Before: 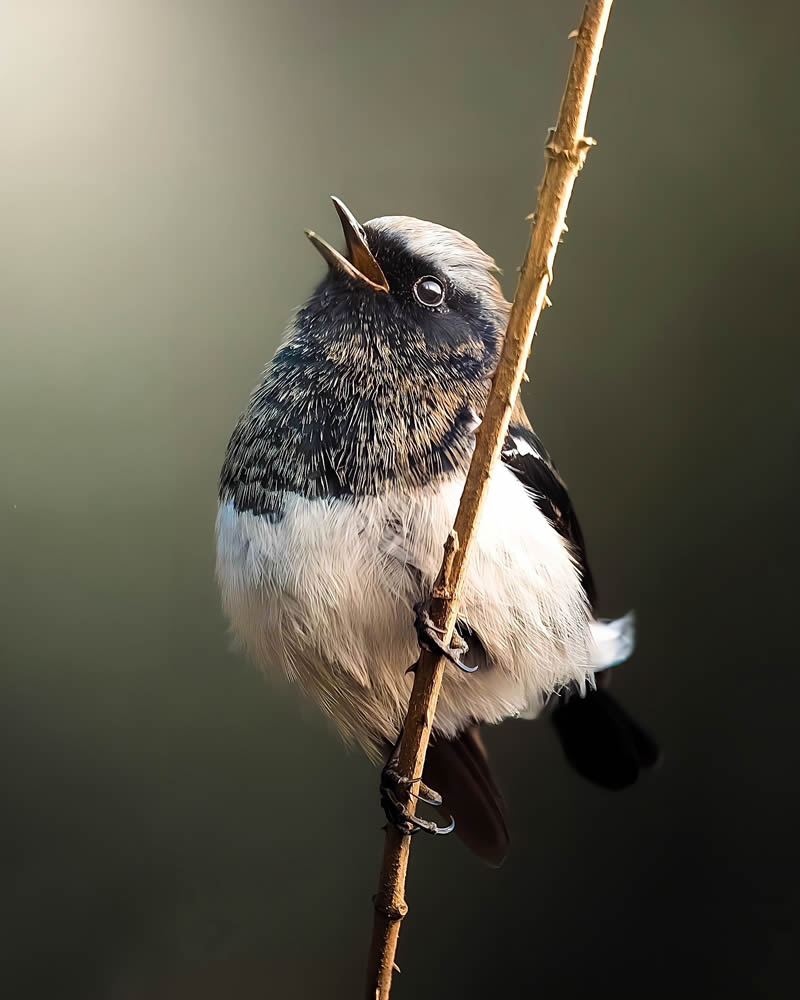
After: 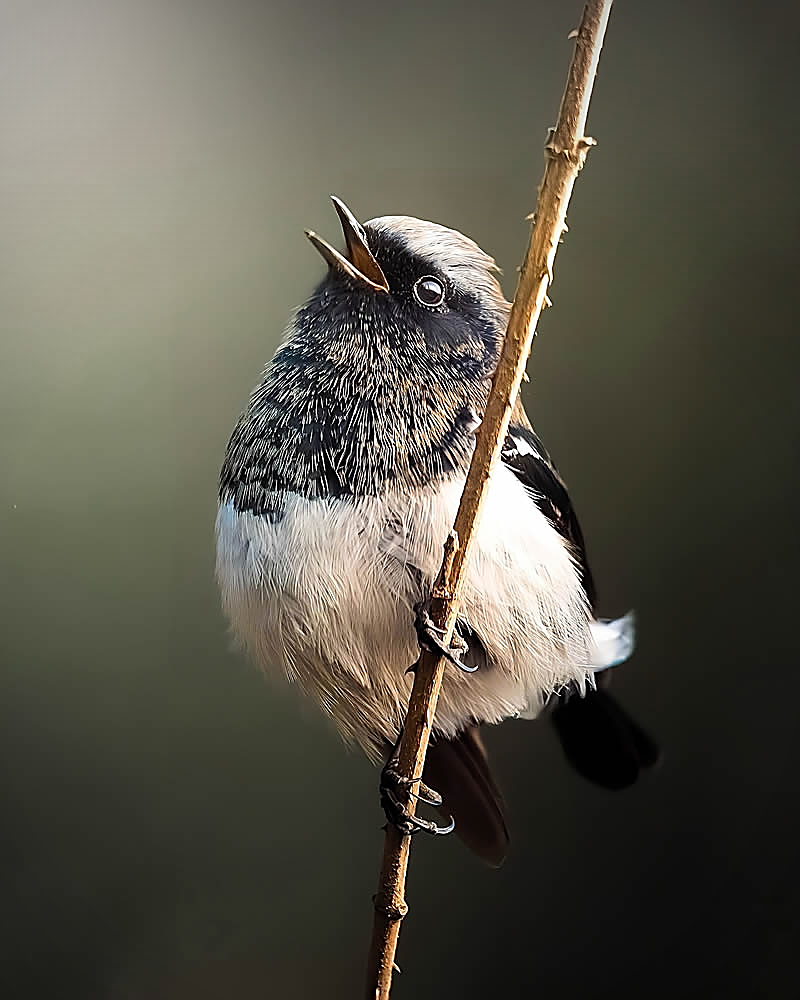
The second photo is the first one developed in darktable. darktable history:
sharpen: radius 1.413, amount 1.262, threshold 0.845
vignetting: fall-off radius 61.21%, center (-0.028, 0.242)
